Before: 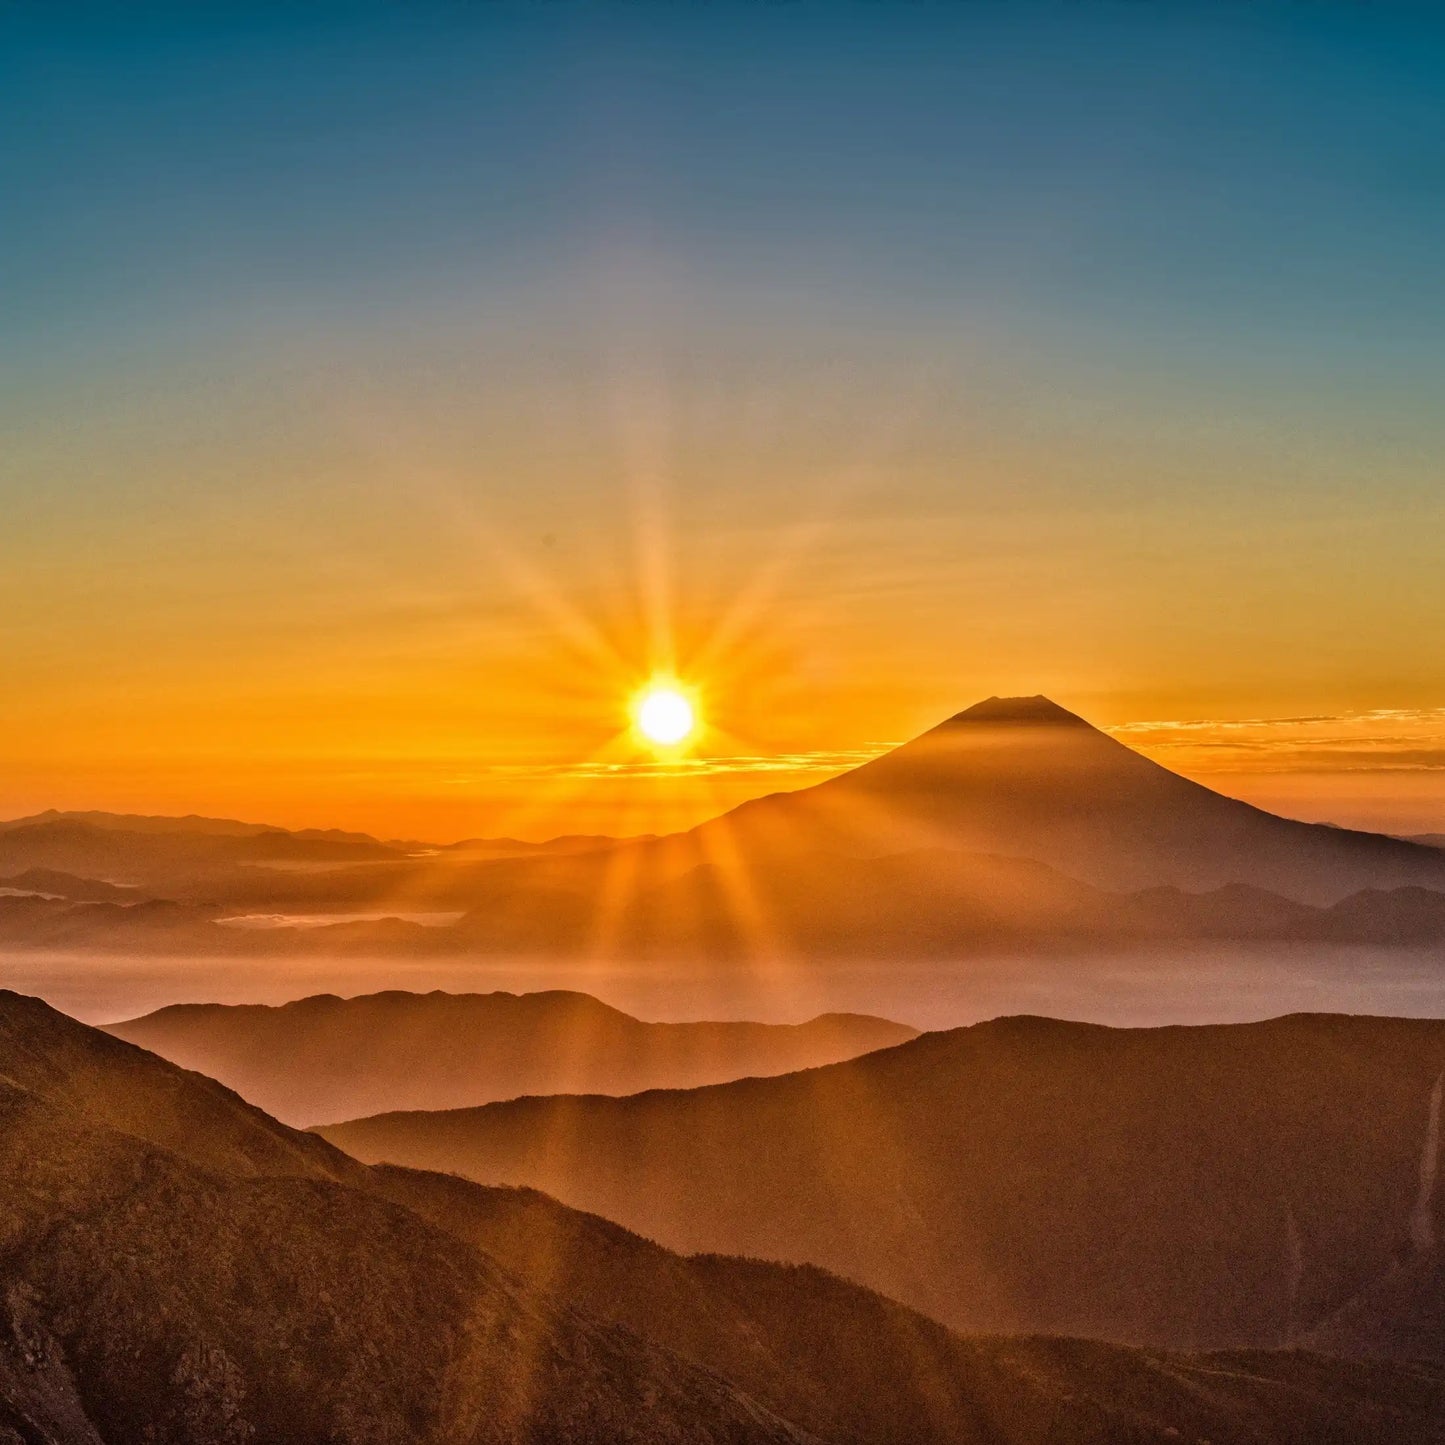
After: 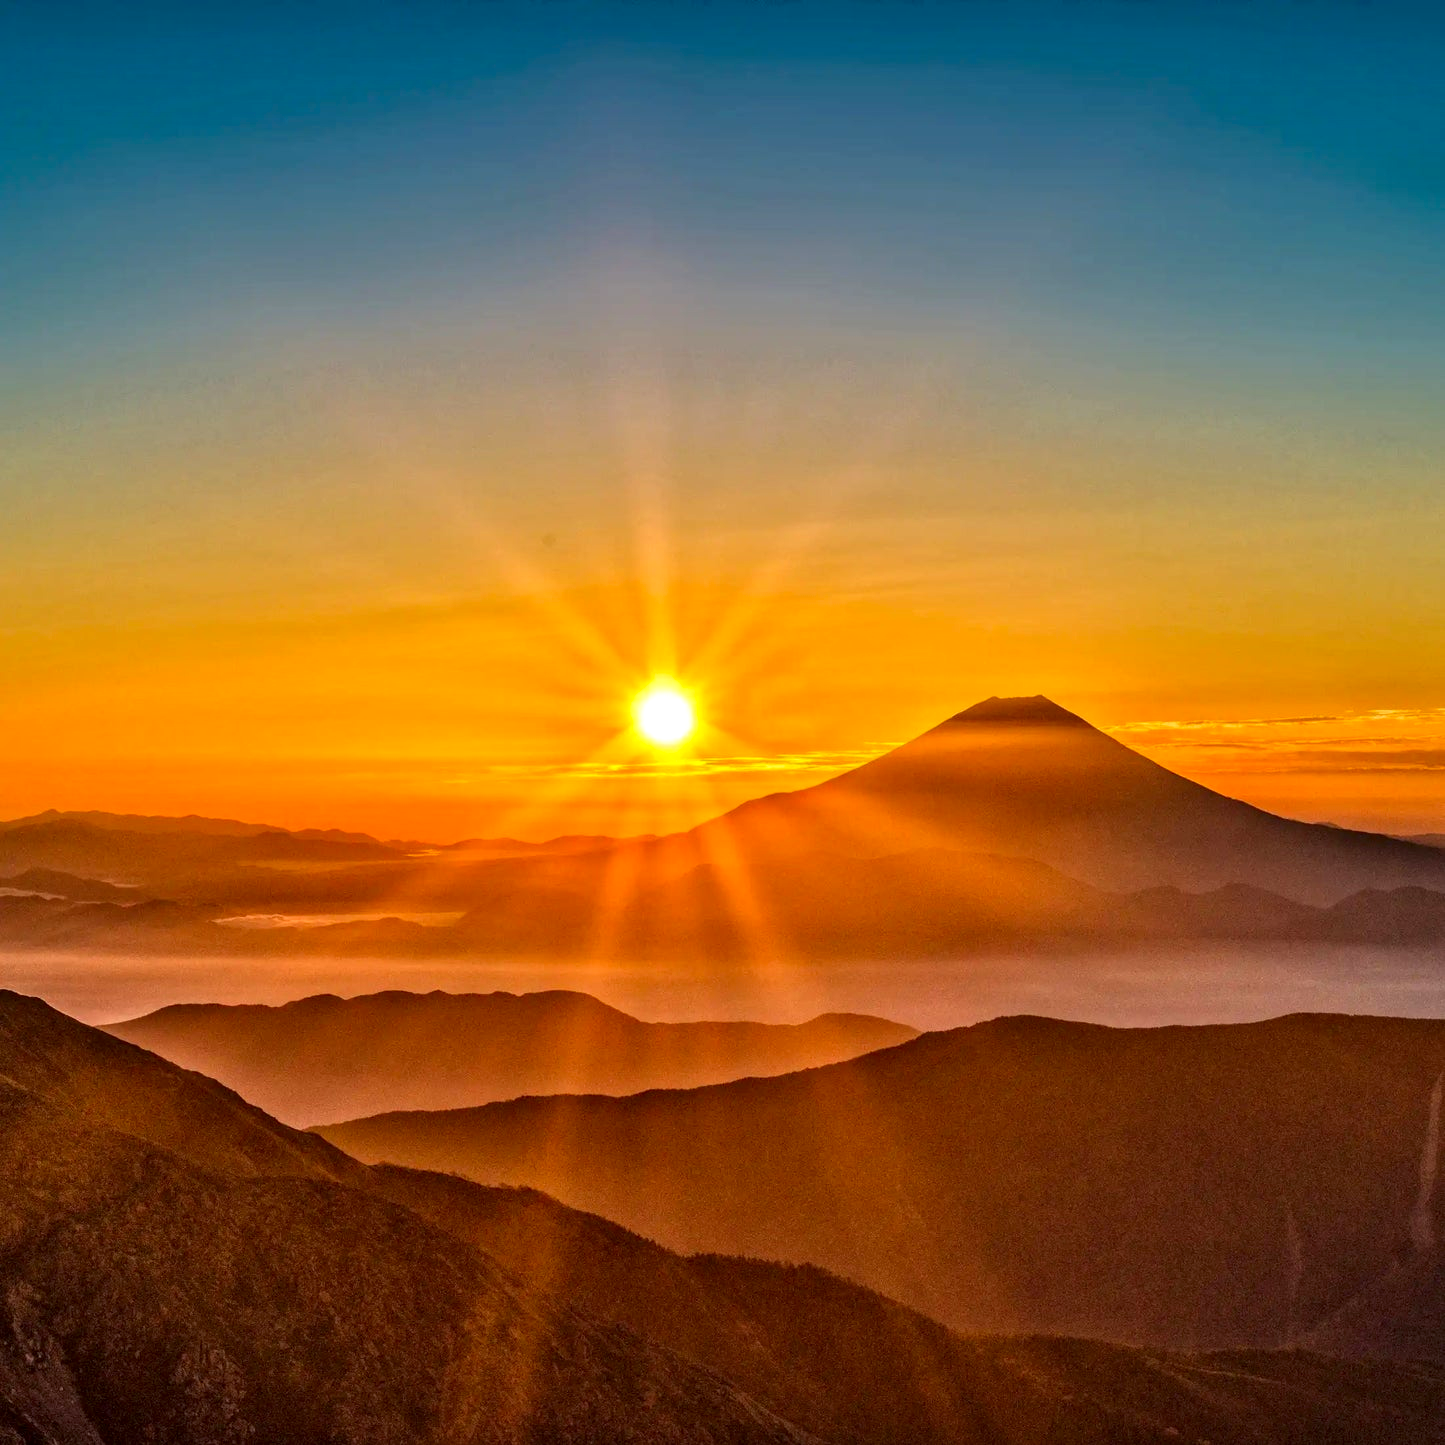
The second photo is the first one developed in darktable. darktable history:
contrast brightness saturation: contrast 0.09, saturation 0.28
local contrast: highlights 100%, shadows 100%, detail 120%, midtone range 0.2
